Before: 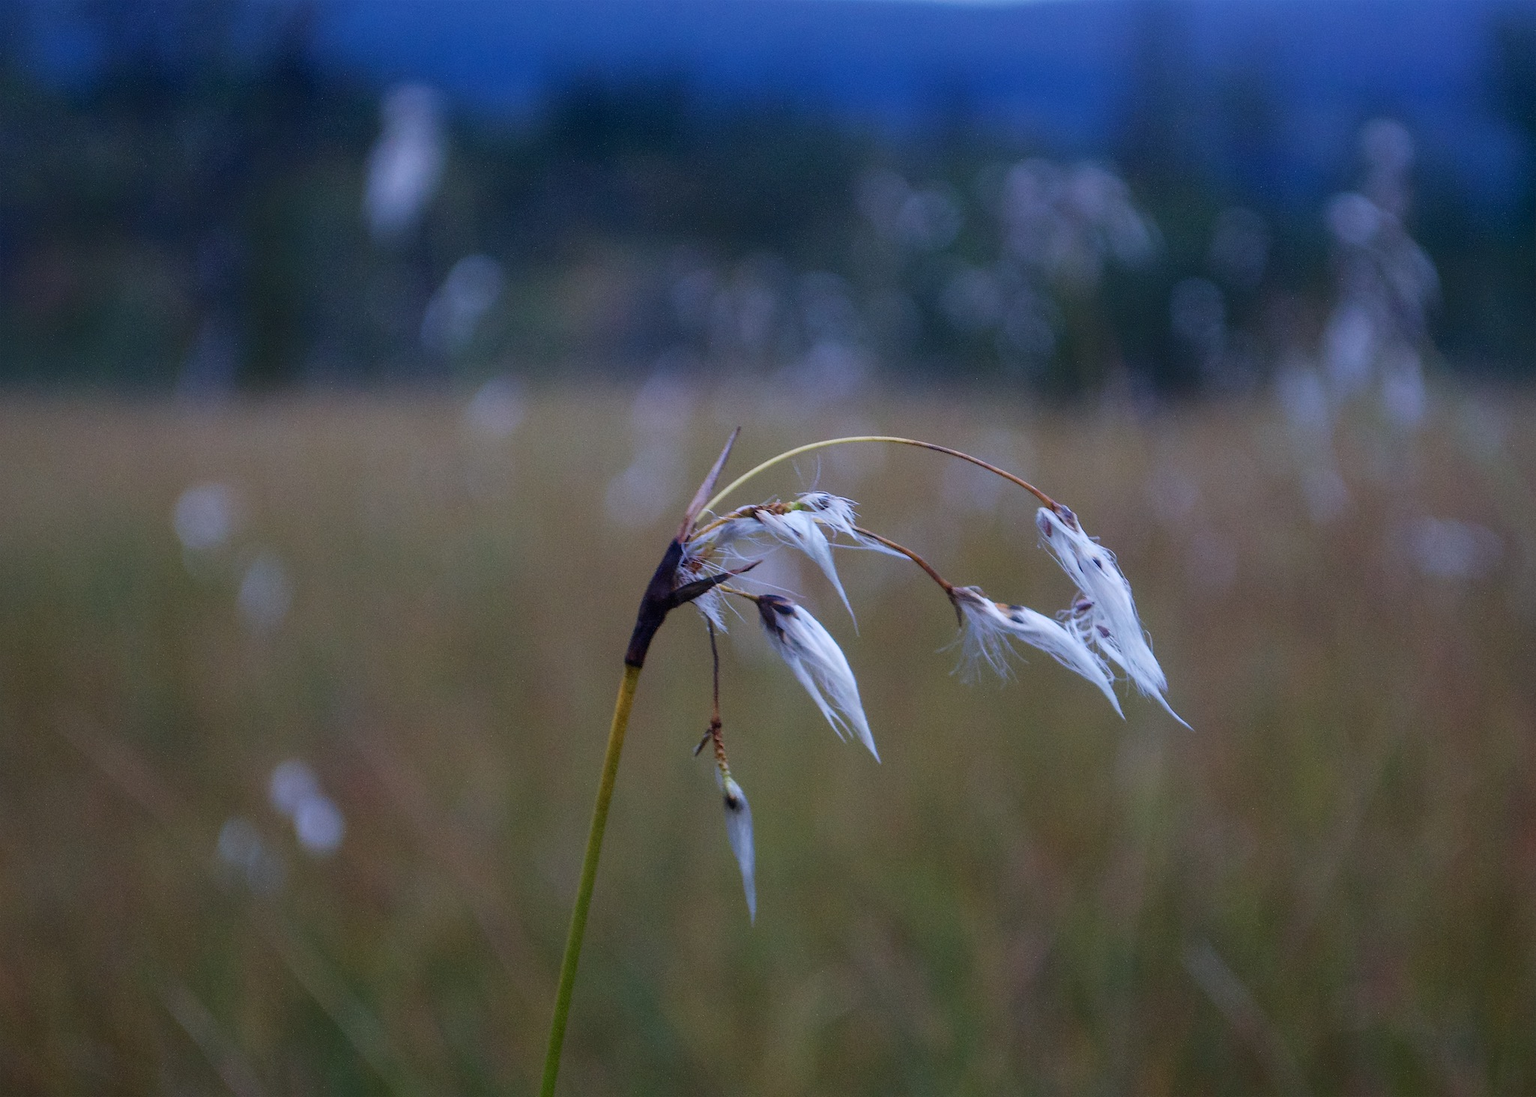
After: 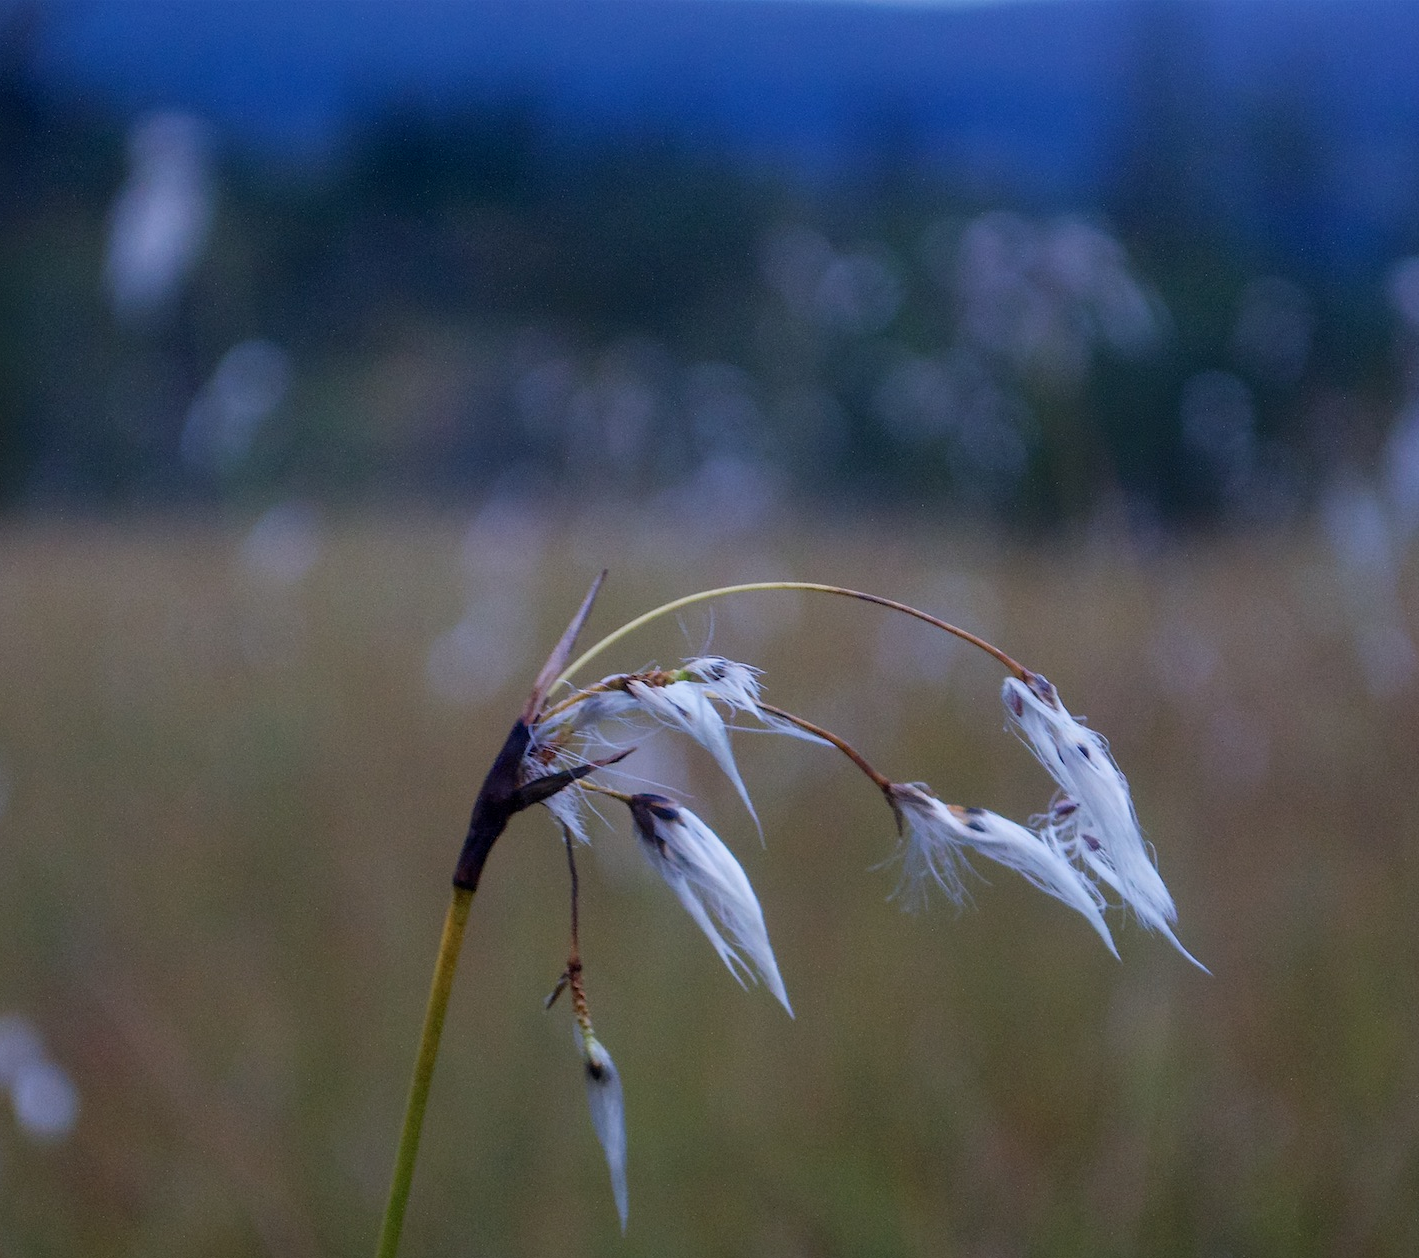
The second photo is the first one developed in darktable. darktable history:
exposure: black level correction 0.002, exposure -0.101 EV, compensate exposure bias true, compensate highlight preservation false
crop: left 18.604%, right 12.13%, bottom 14.051%
